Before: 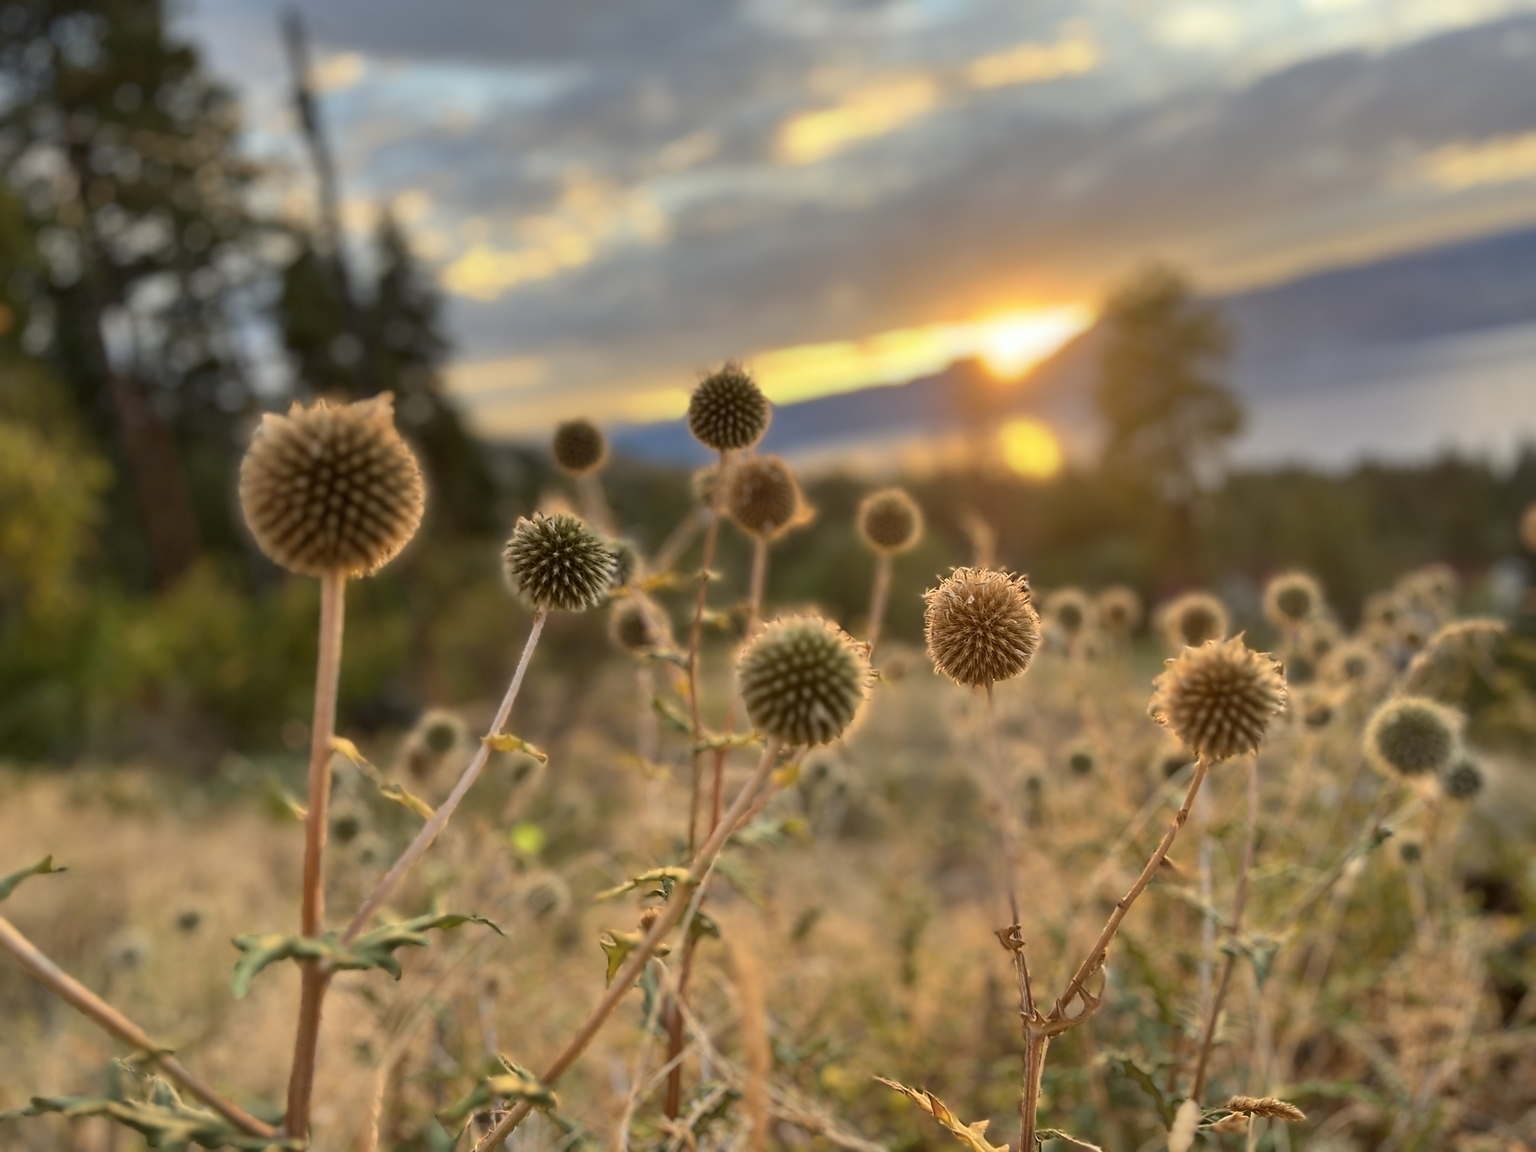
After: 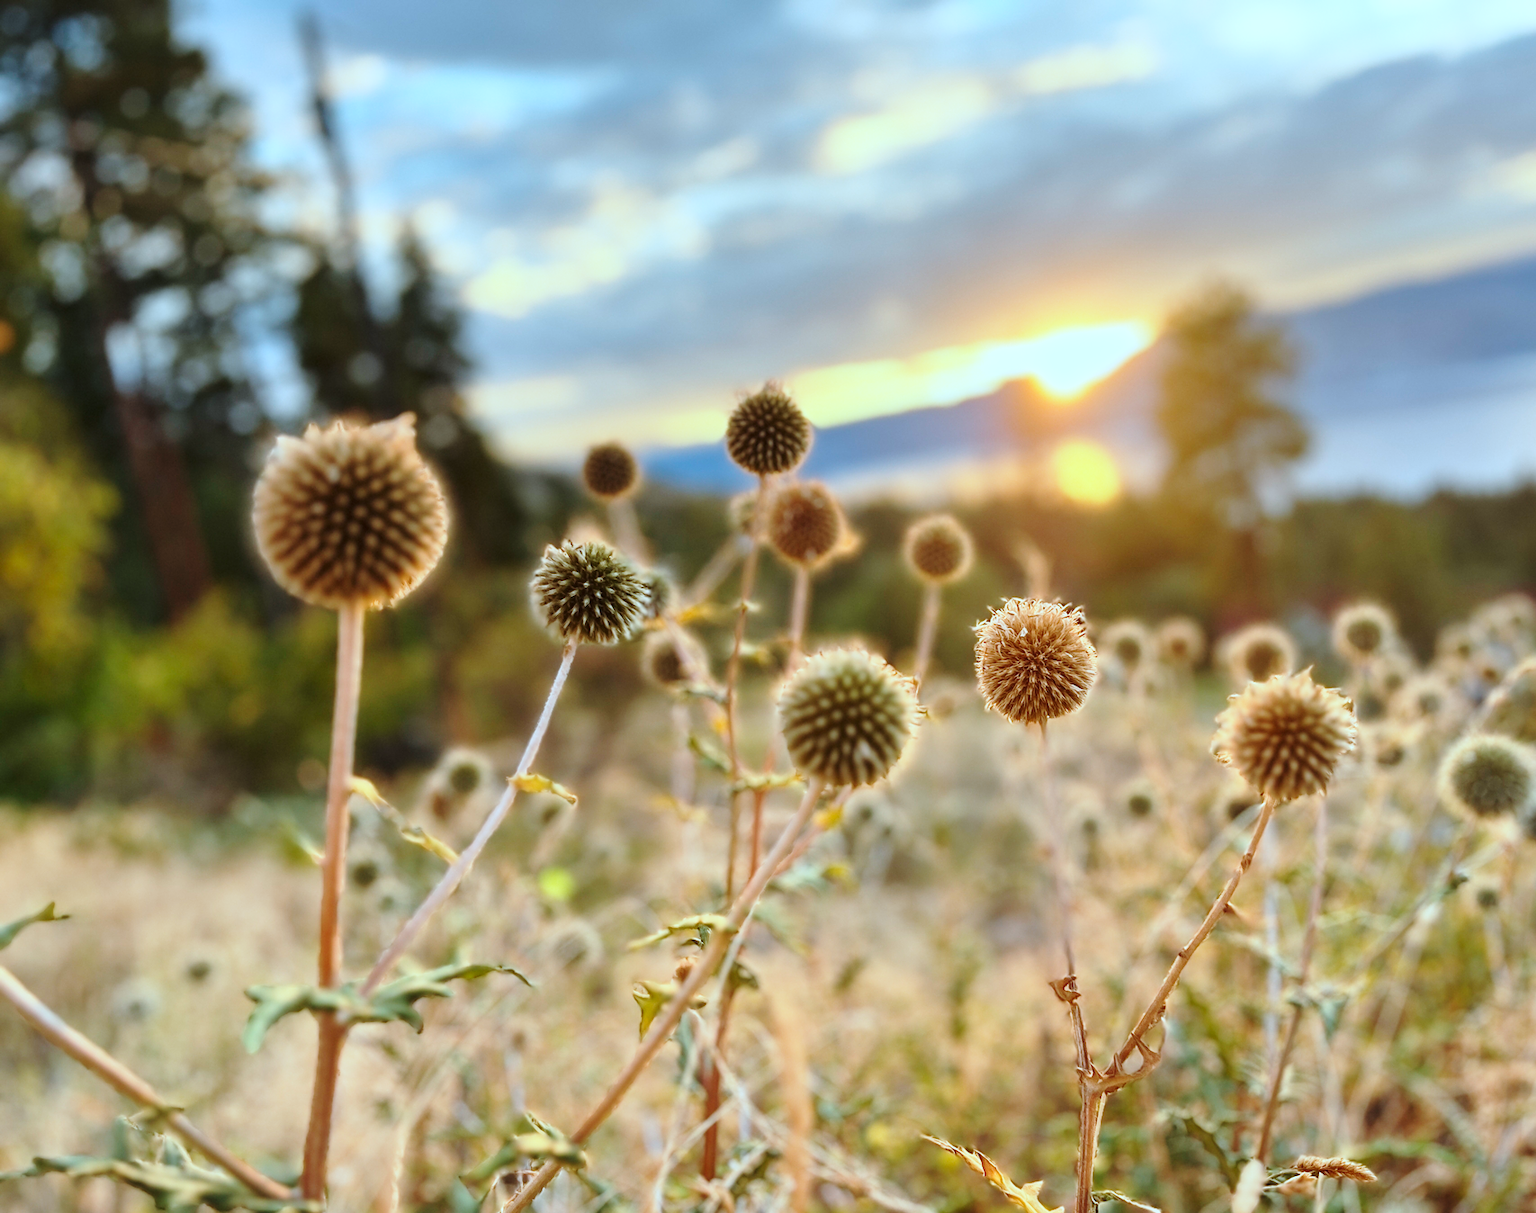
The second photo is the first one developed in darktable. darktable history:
crop and rotate: left 0%, right 5.151%
base curve: curves: ch0 [(0, 0) (0.028, 0.03) (0.121, 0.232) (0.46, 0.748) (0.859, 0.968) (1, 1)], preserve colors none
color correction: highlights a* -9.85, highlights b* -21.15
